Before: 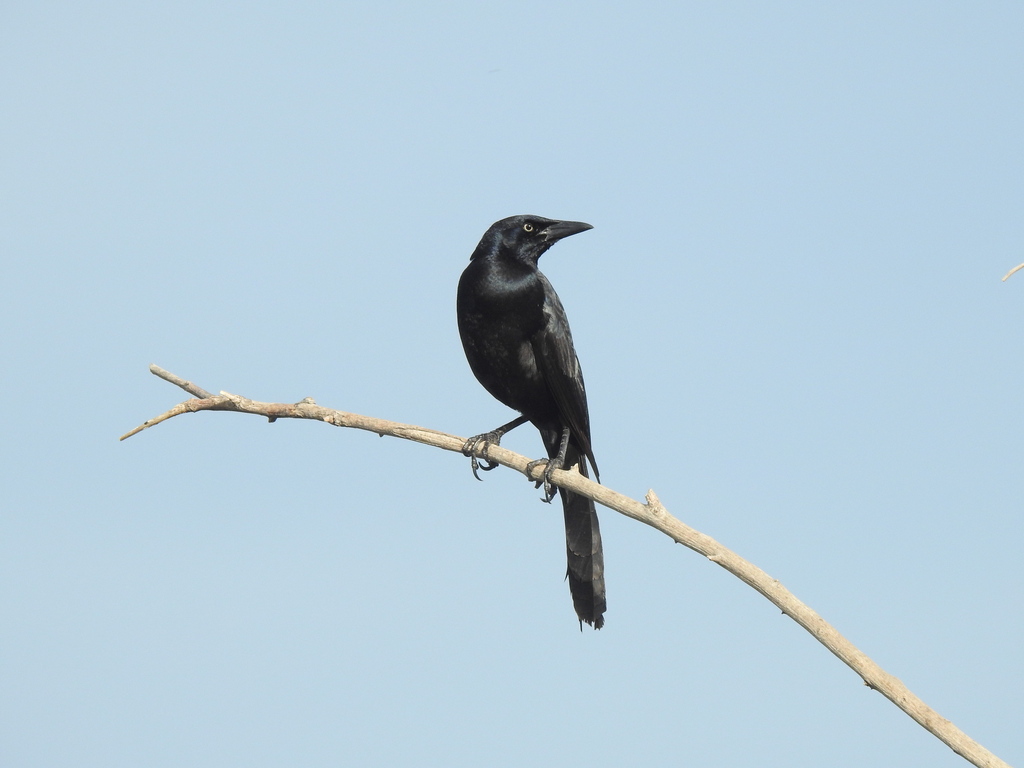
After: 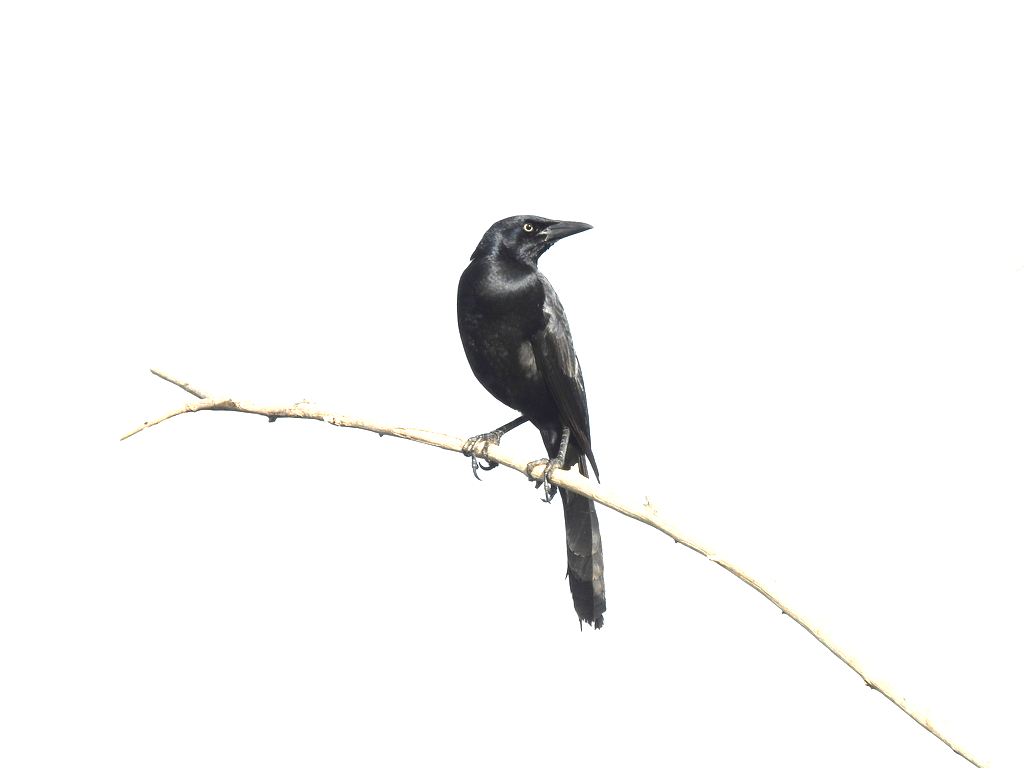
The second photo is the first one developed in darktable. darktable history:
color zones: curves: ch0 [(0.009, 0.528) (0.136, 0.6) (0.255, 0.586) (0.39, 0.528) (0.522, 0.584) (0.686, 0.736) (0.849, 0.561)]; ch1 [(0.045, 0.781) (0.14, 0.416) (0.257, 0.695) (0.442, 0.032) (0.738, 0.338) (0.818, 0.632) (0.891, 0.741) (1, 0.704)]; ch2 [(0, 0.667) (0.141, 0.52) (0.26, 0.37) (0.474, 0.432) (0.743, 0.286)]
exposure: black level correction 0, exposure 1 EV, compensate highlight preservation false
